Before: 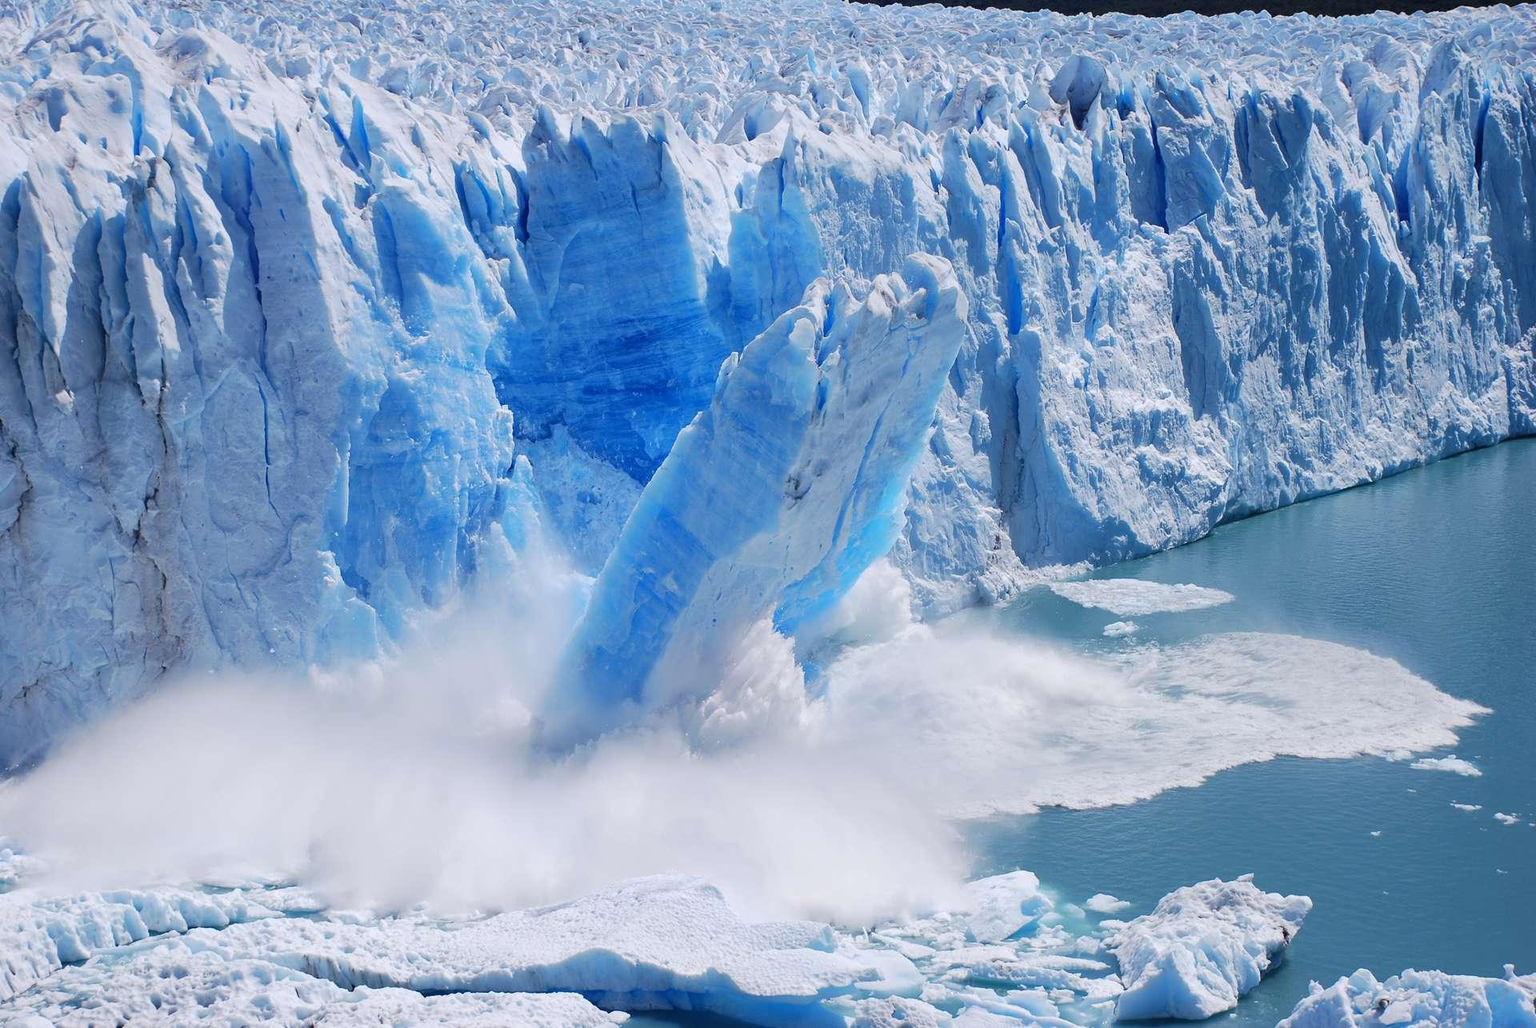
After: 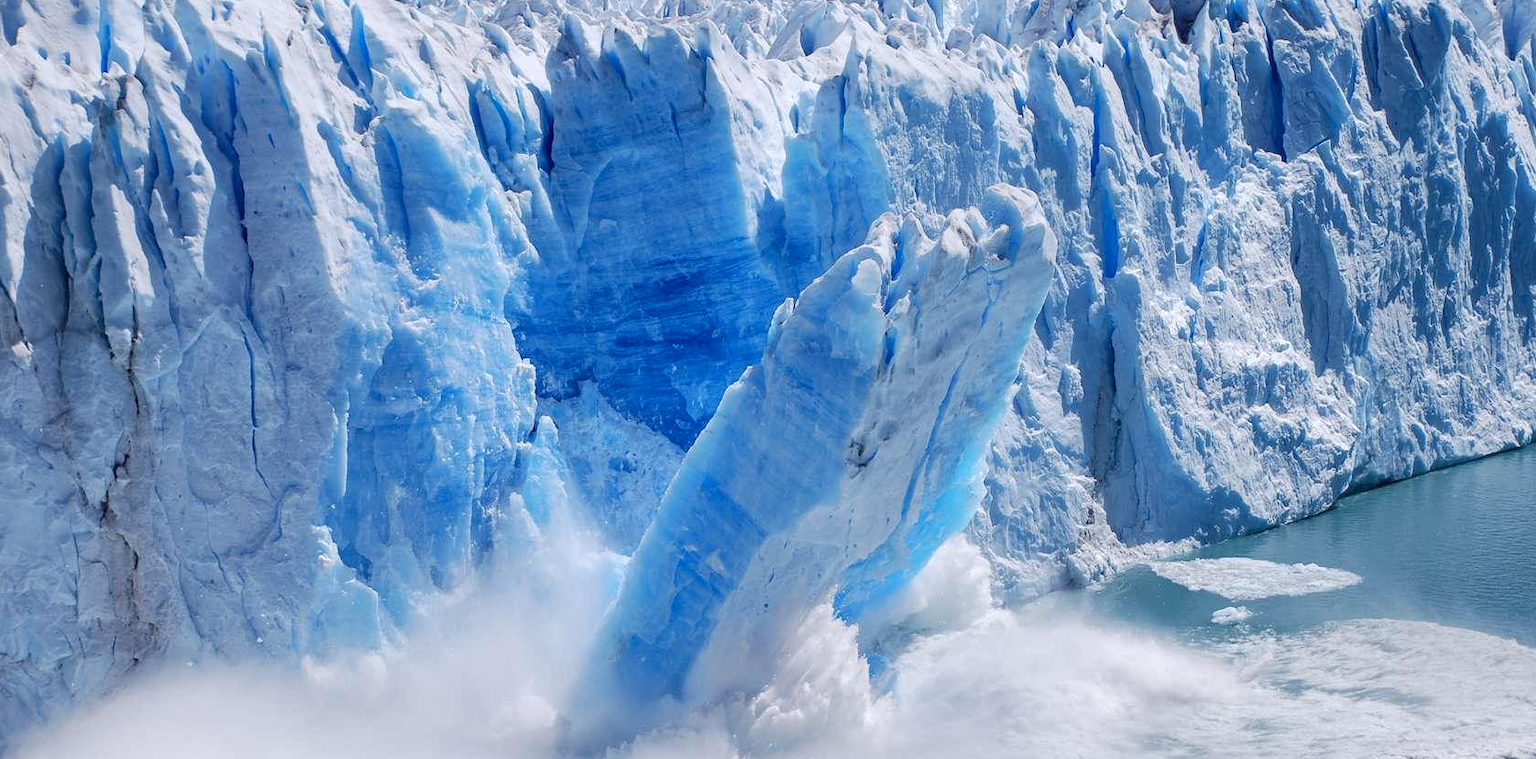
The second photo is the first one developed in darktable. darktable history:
crop: left 3.015%, top 8.969%, right 9.647%, bottom 26.457%
local contrast: on, module defaults
